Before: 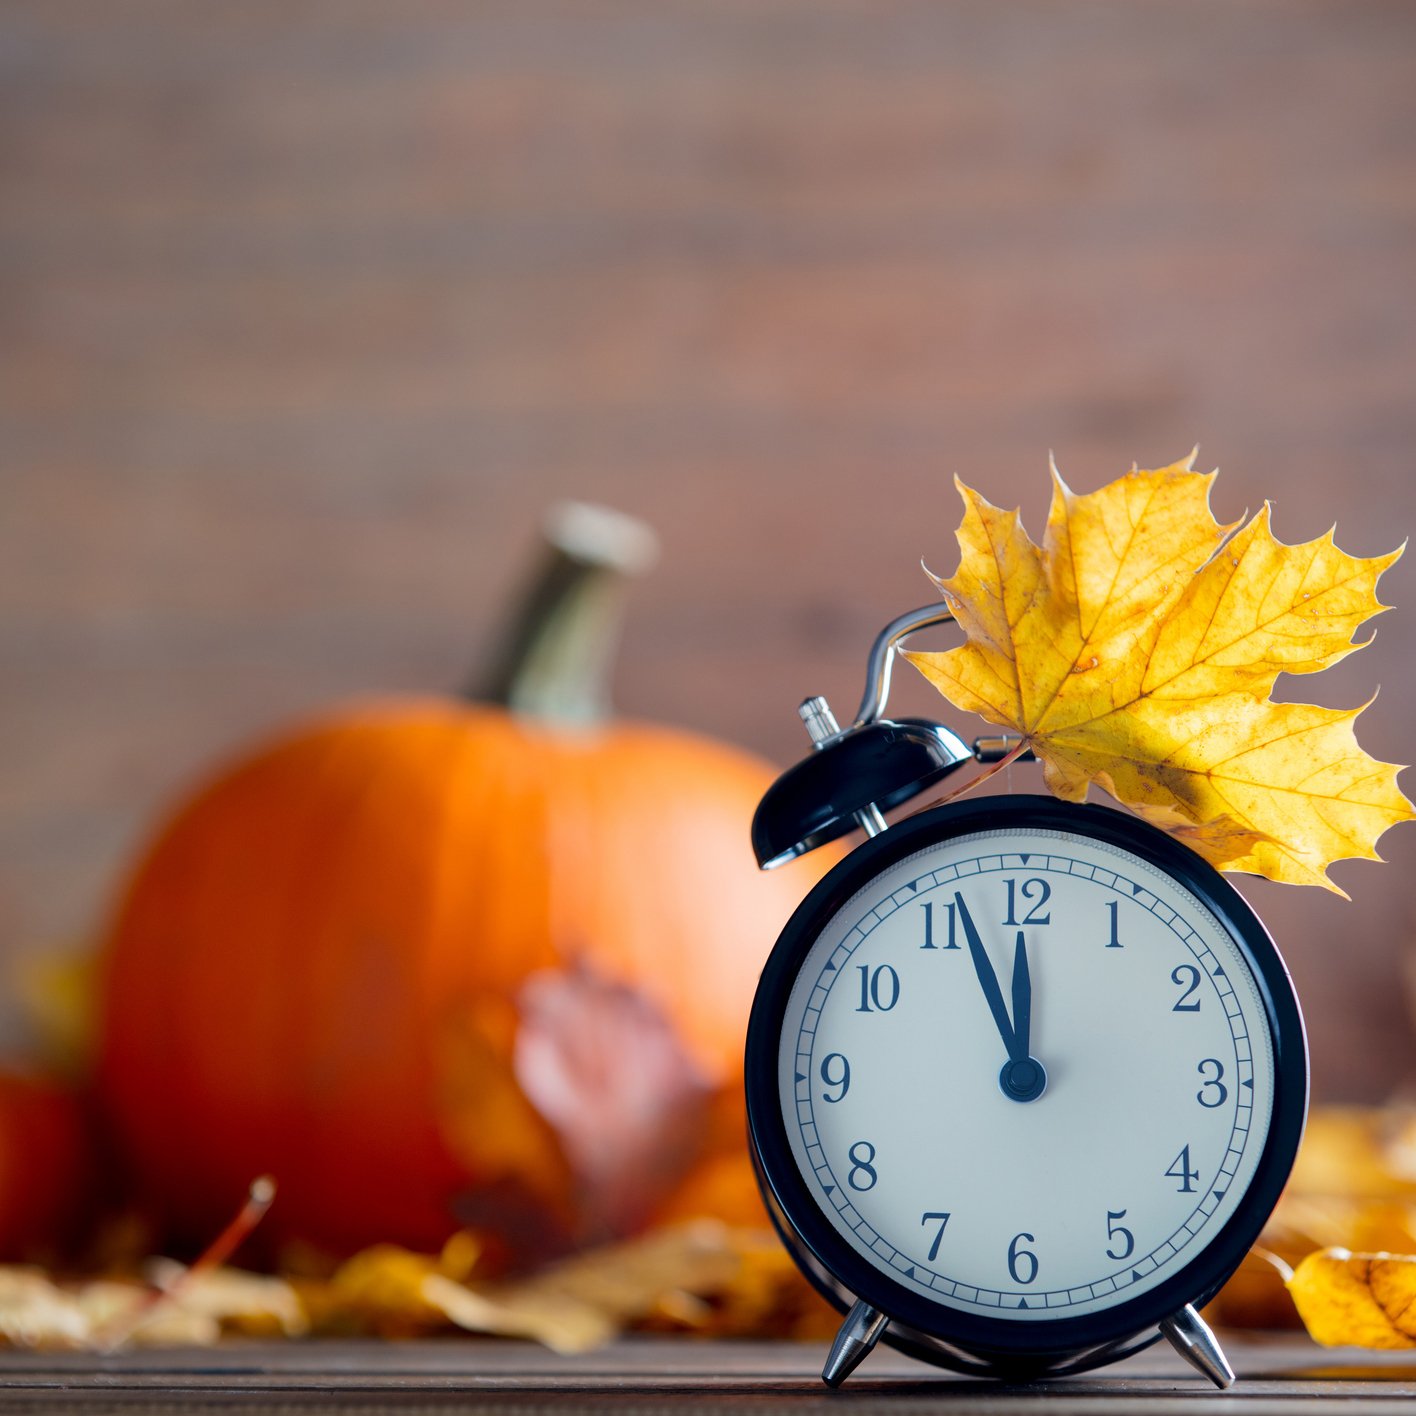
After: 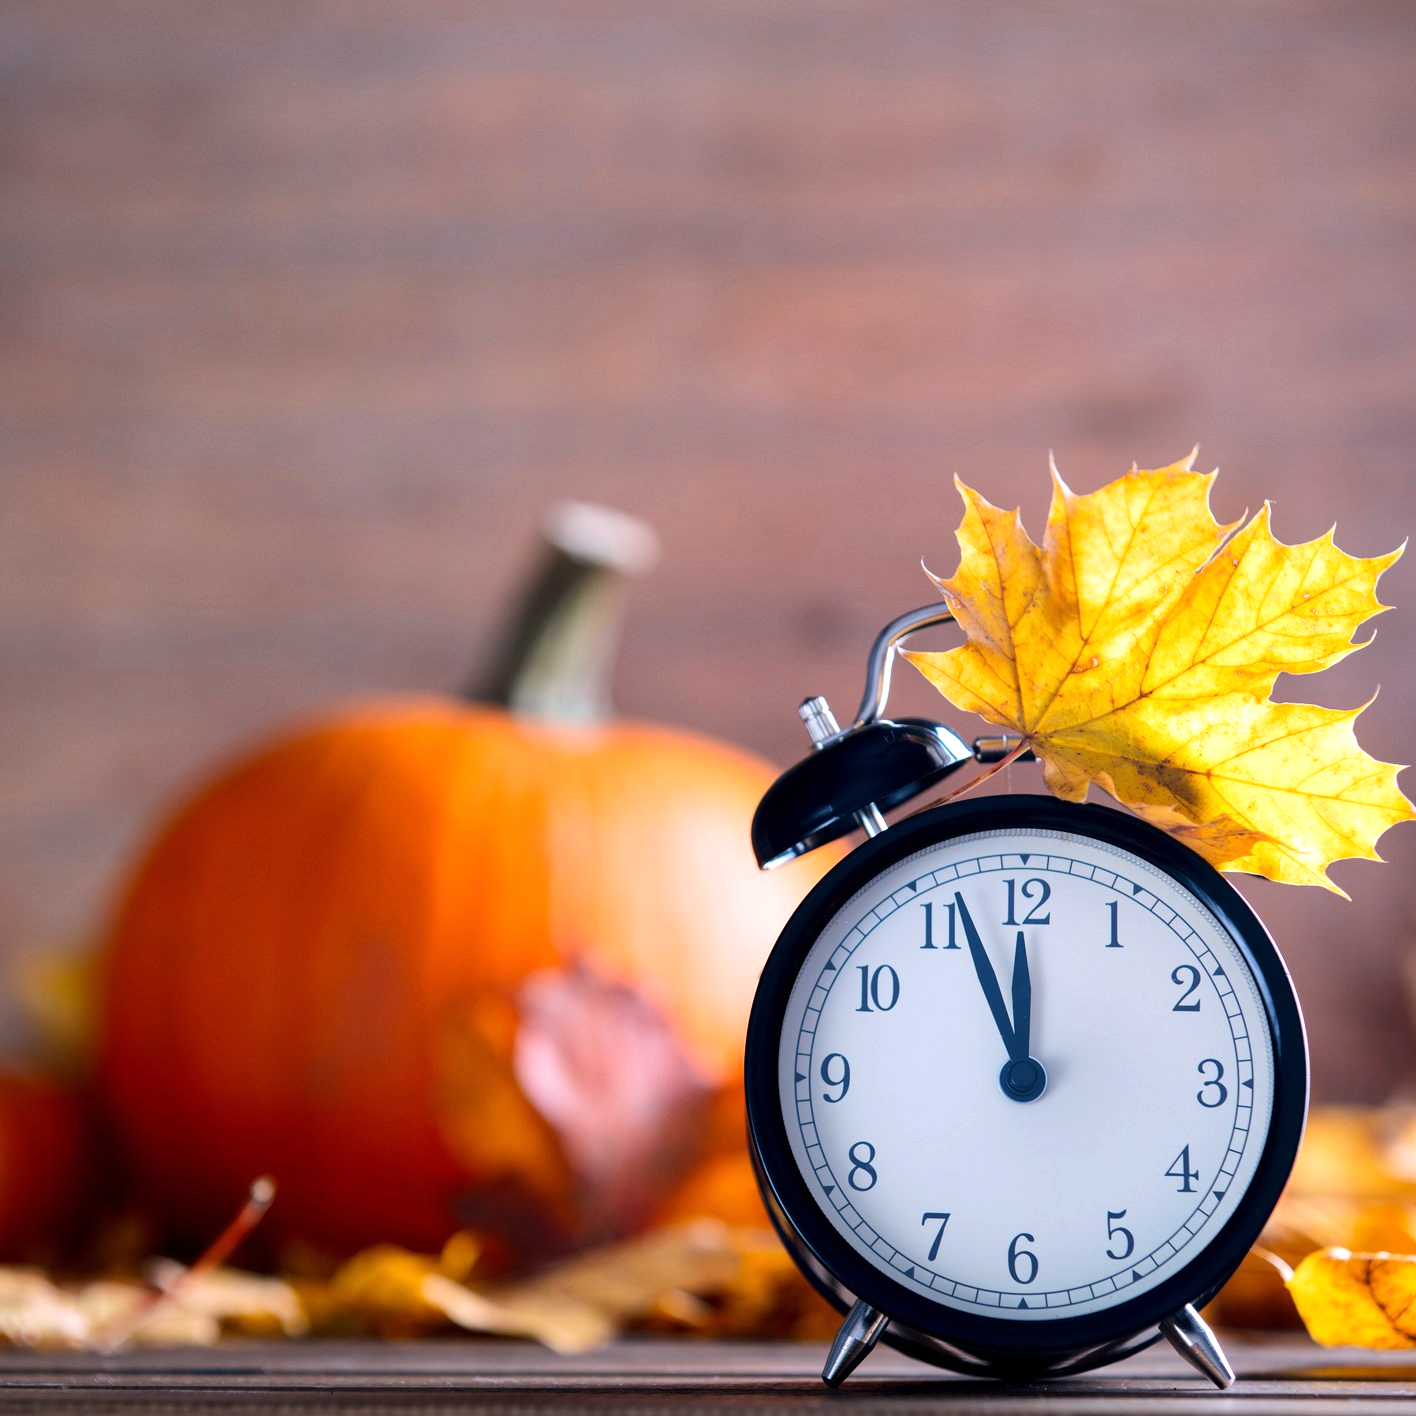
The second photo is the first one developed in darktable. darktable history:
tone equalizer: -8 EV -0.417 EV, -7 EV -0.389 EV, -6 EV -0.333 EV, -5 EV -0.222 EV, -3 EV 0.222 EV, -2 EV 0.333 EV, -1 EV 0.389 EV, +0 EV 0.417 EV, edges refinement/feathering 500, mask exposure compensation -1.57 EV, preserve details no
white balance: red 1.05, blue 1.072
